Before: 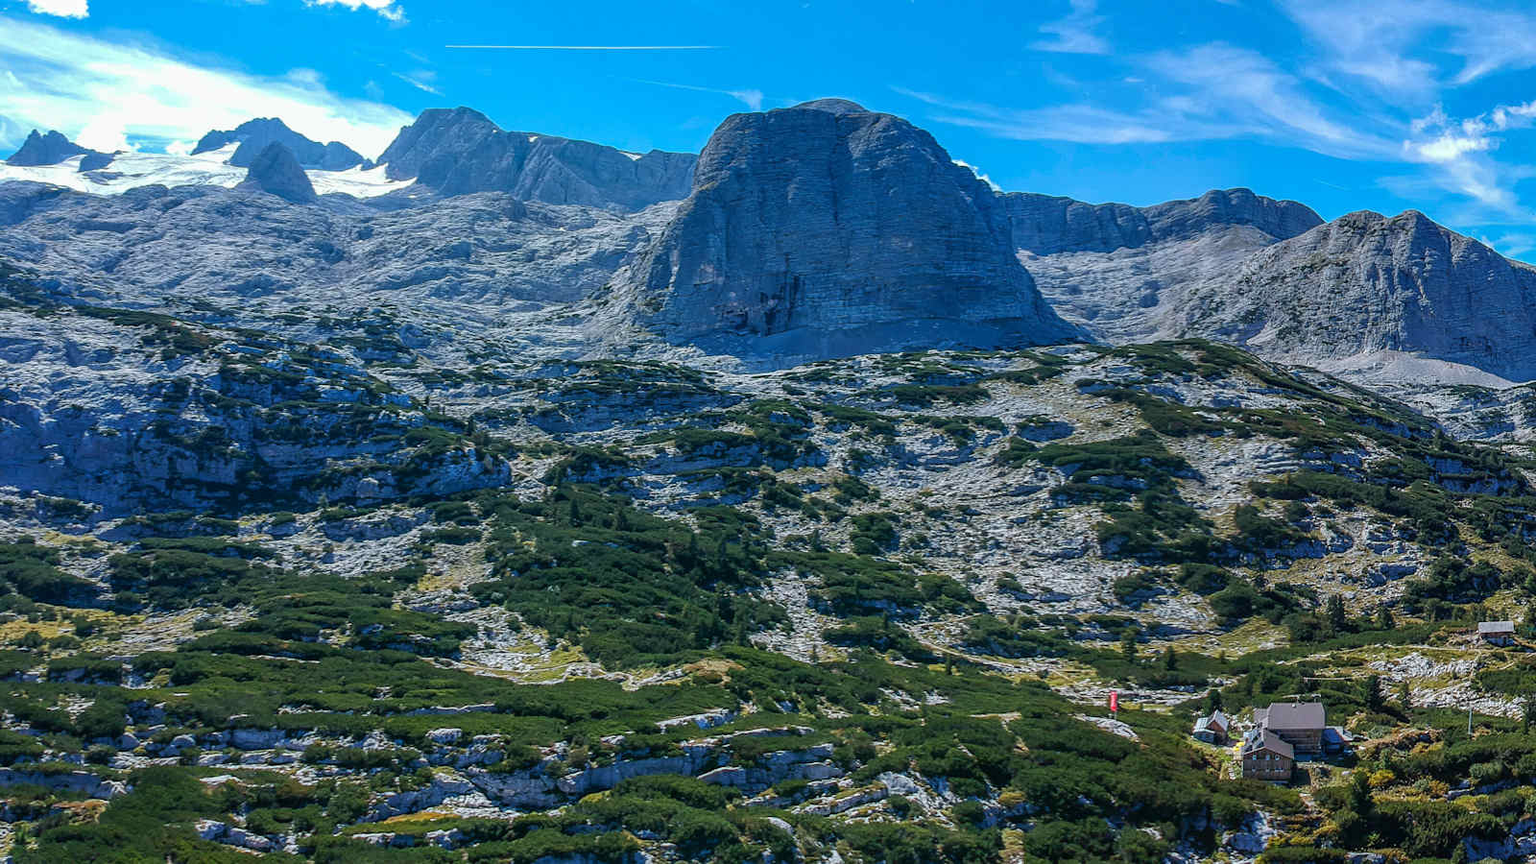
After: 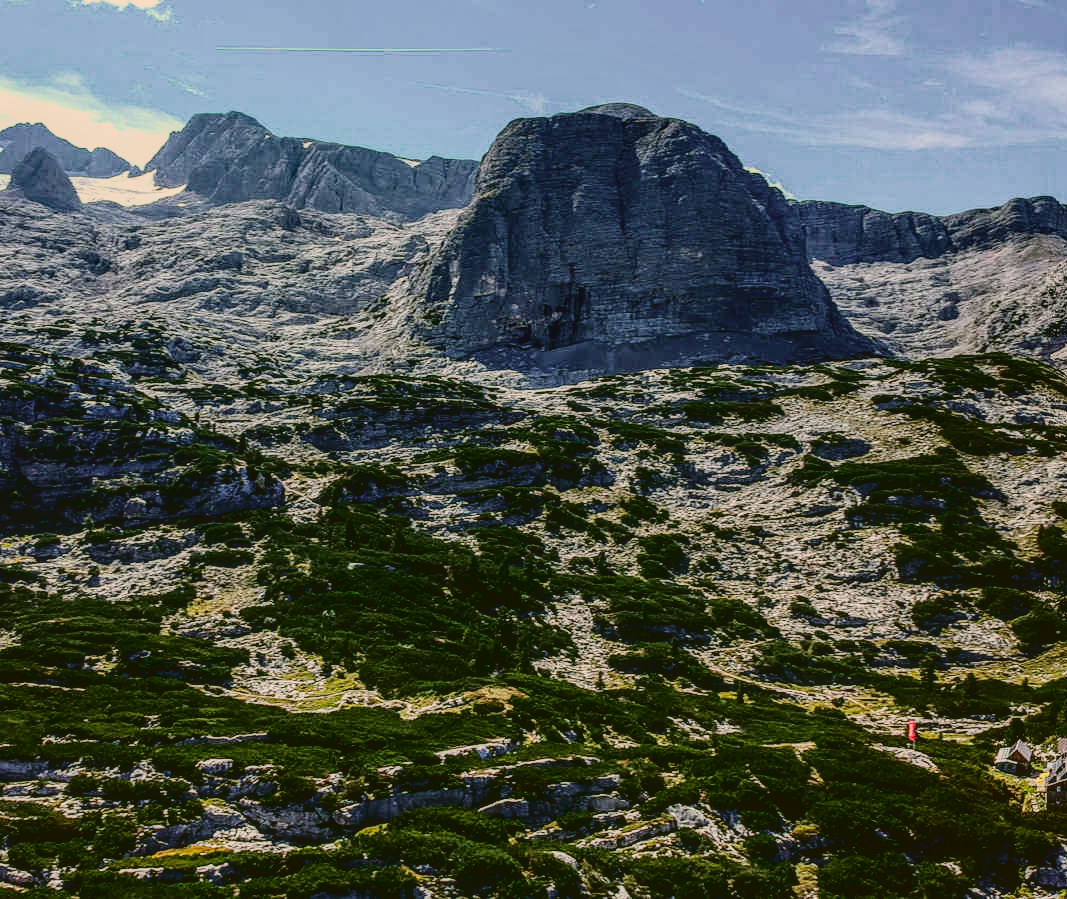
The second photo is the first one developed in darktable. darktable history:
local contrast: detail 130%
crop and rotate: left 15.554%, right 17.723%
exposure: exposure -0.383 EV, compensate exposure bias true, compensate highlight preservation false
filmic rgb: black relative exposure -7.65 EV, white relative exposure 4.56 EV, hardness 3.61, color science v5 (2021), contrast in shadows safe, contrast in highlights safe
tone curve: curves: ch0 [(0, 0) (0.003, 0.068) (0.011, 0.068) (0.025, 0.068) (0.044, 0.068) (0.069, 0.072) (0.1, 0.072) (0.136, 0.077) (0.177, 0.095) (0.224, 0.126) (0.277, 0.2) (0.335, 0.3) (0.399, 0.407) (0.468, 0.52) (0.543, 0.624) (0.623, 0.721) (0.709, 0.811) (0.801, 0.88) (0.898, 0.942) (1, 1)], color space Lab, independent channels, preserve colors none
color balance rgb: global offset › luminance 0.404%, global offset › chroma 0.208%, global offset › hue 255.7°, perceptual saturation grading › global saturation 29.704%
color correction: highlights a* 8.57, highlights b* 14.88, shadows a* -0.661, shadows b* 26.24
